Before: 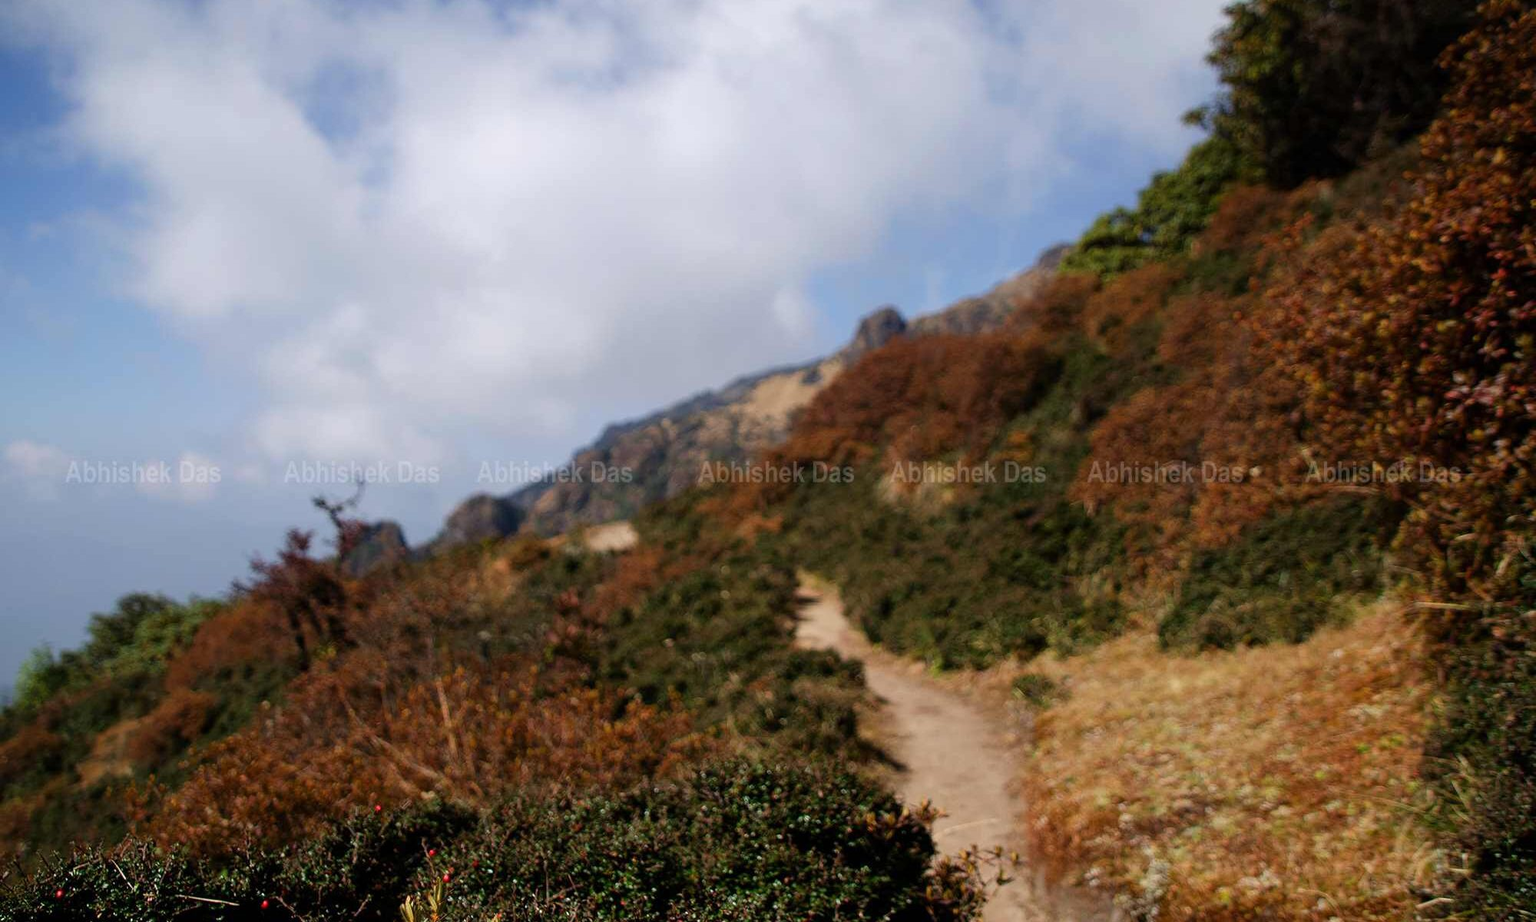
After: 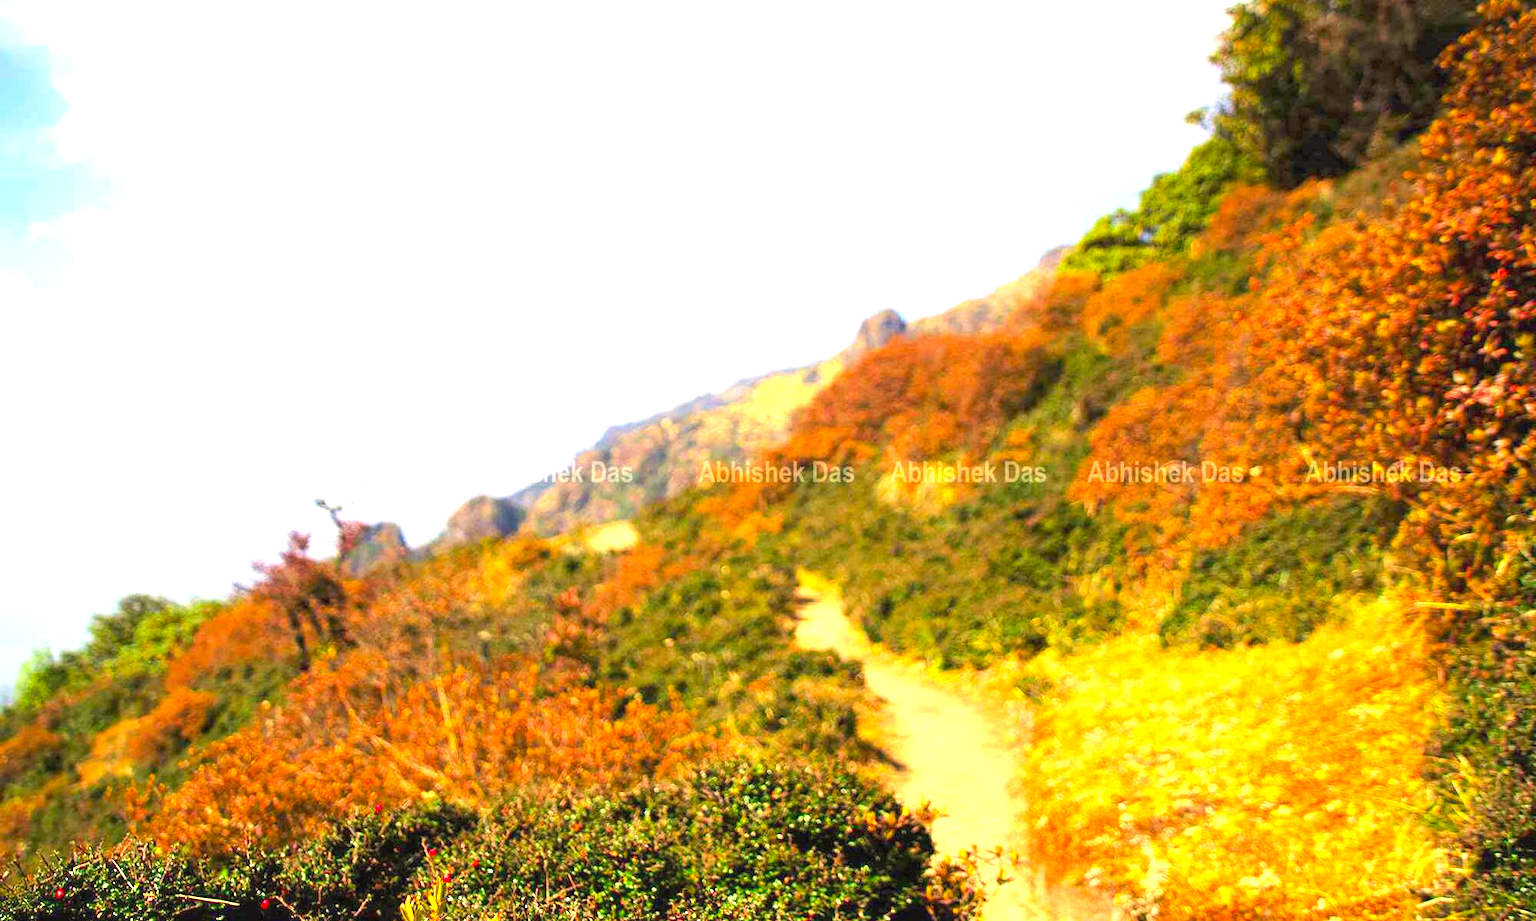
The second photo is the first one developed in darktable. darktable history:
exposure: black level correction 0, exposure 2.327 EV, compensate exposure bias true, compensate highlight preservation false
contrast brightness saturation: contrast 0.07, brightness 0.18, saturation 0.4
color correction: highlights a* 2.72, highlights b* 22.8
